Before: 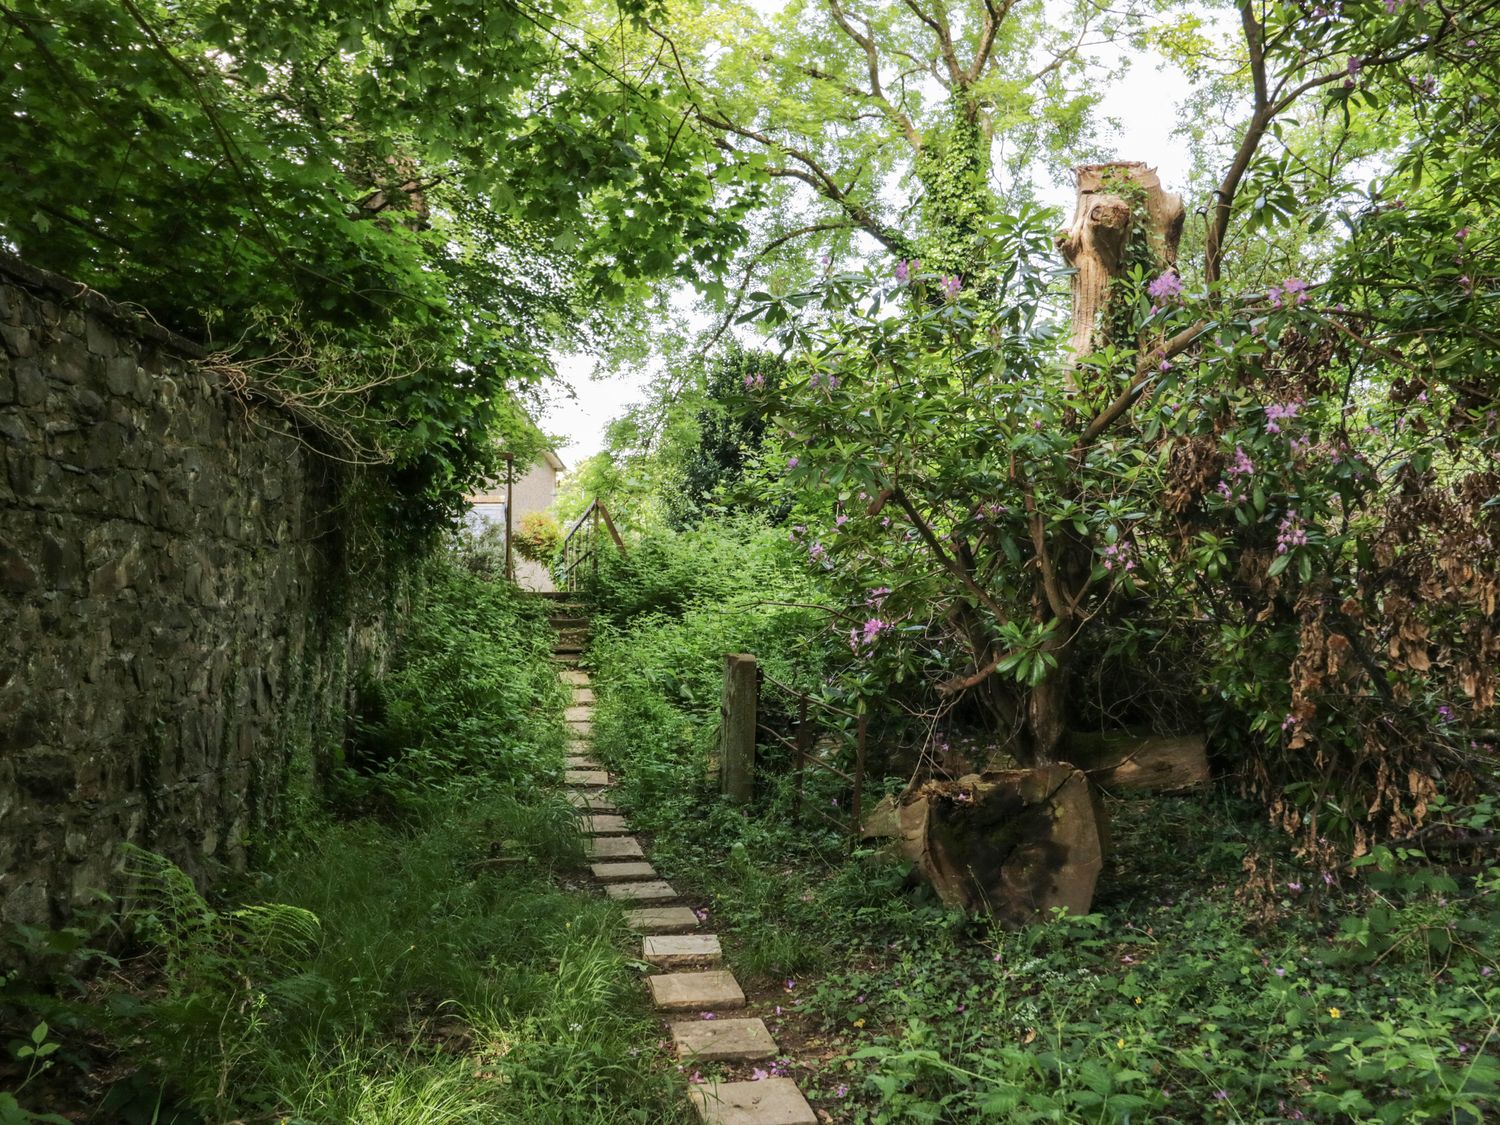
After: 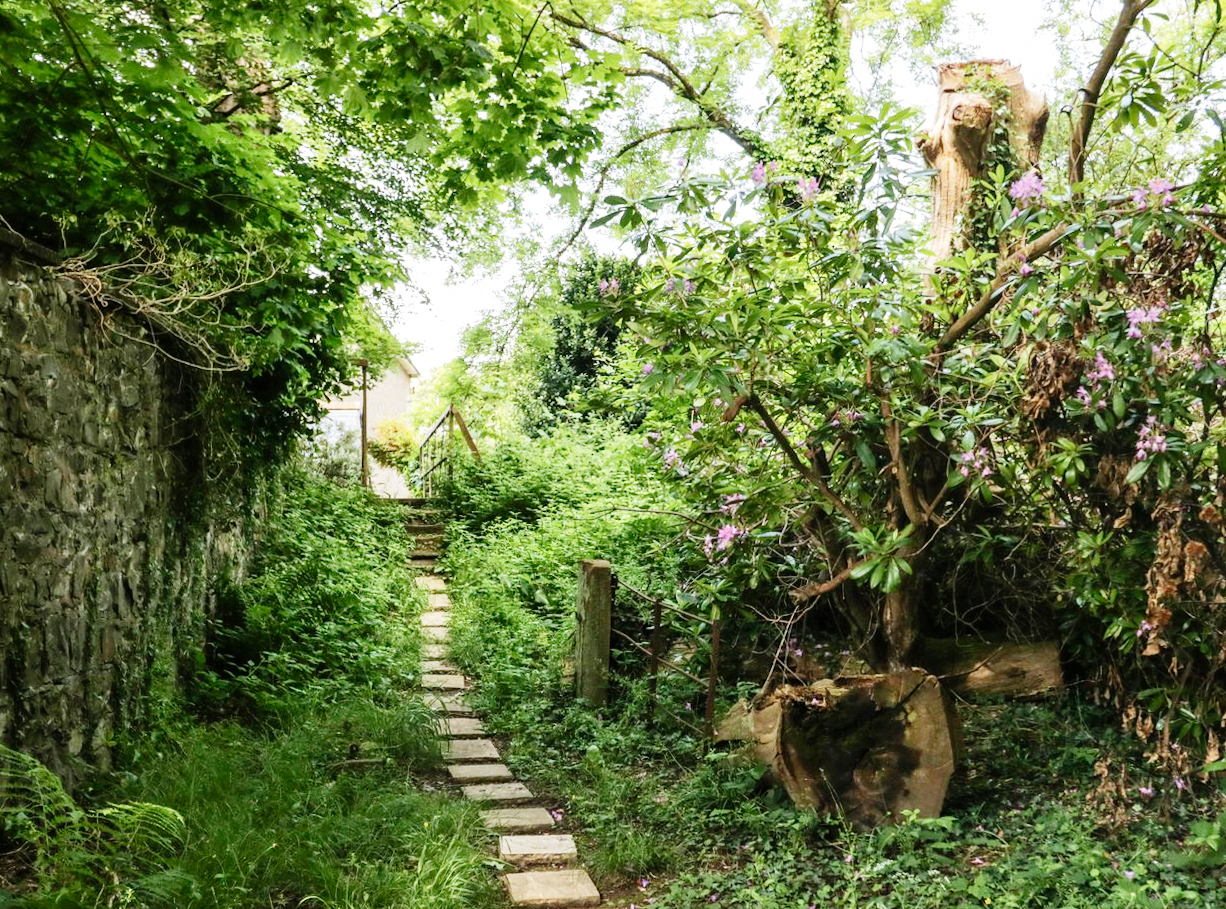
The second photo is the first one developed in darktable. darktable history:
crop and rotate: left 10.071%, top 10.071%, right 10.02%, bottom 10.02%
rotate and perspective: lens shift (vertical) 0.048, lens shift (horizontal) -0.024, automatic cropping off
base curve: curves: ch0 [(0, 0) (0.008, 0.007) (0.022, 0.029) (0.048, 0.089) (0.092, 0.197) (0.191, 0.399) (0.275, 0.534) (0.357, 0.65) (0.477, 0.78) (0.542, 0.833) (0.799, 0.973) (1, 1)], preserve colors none
